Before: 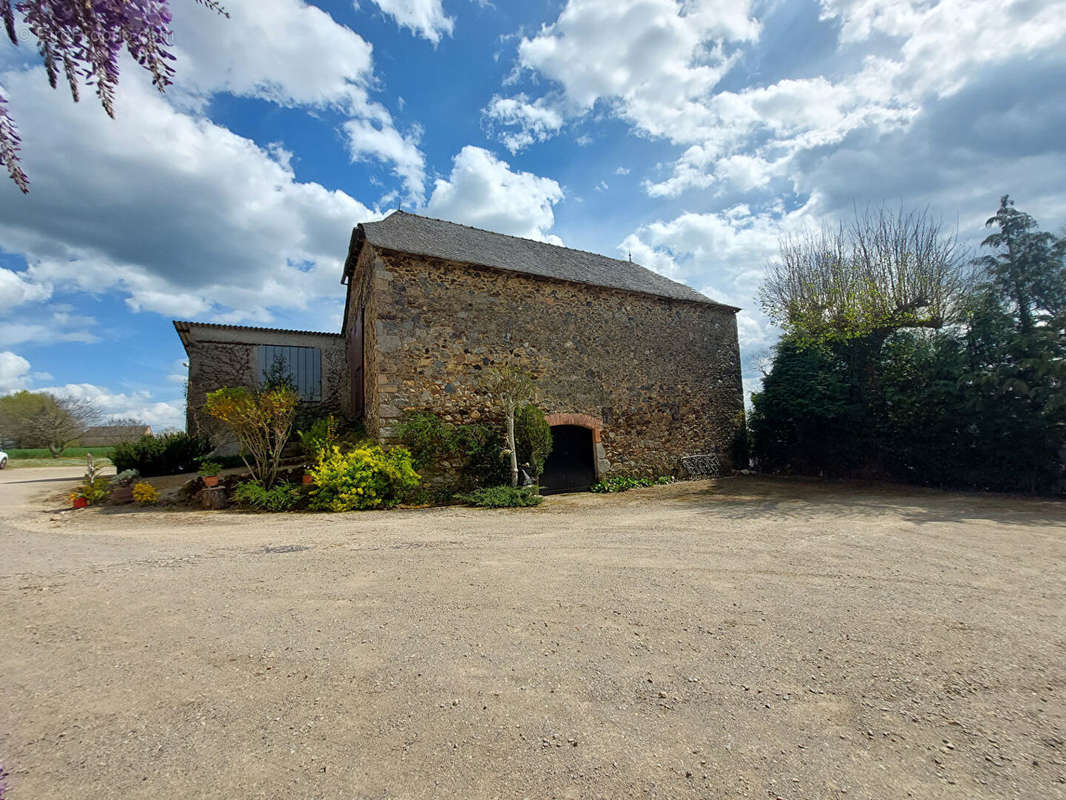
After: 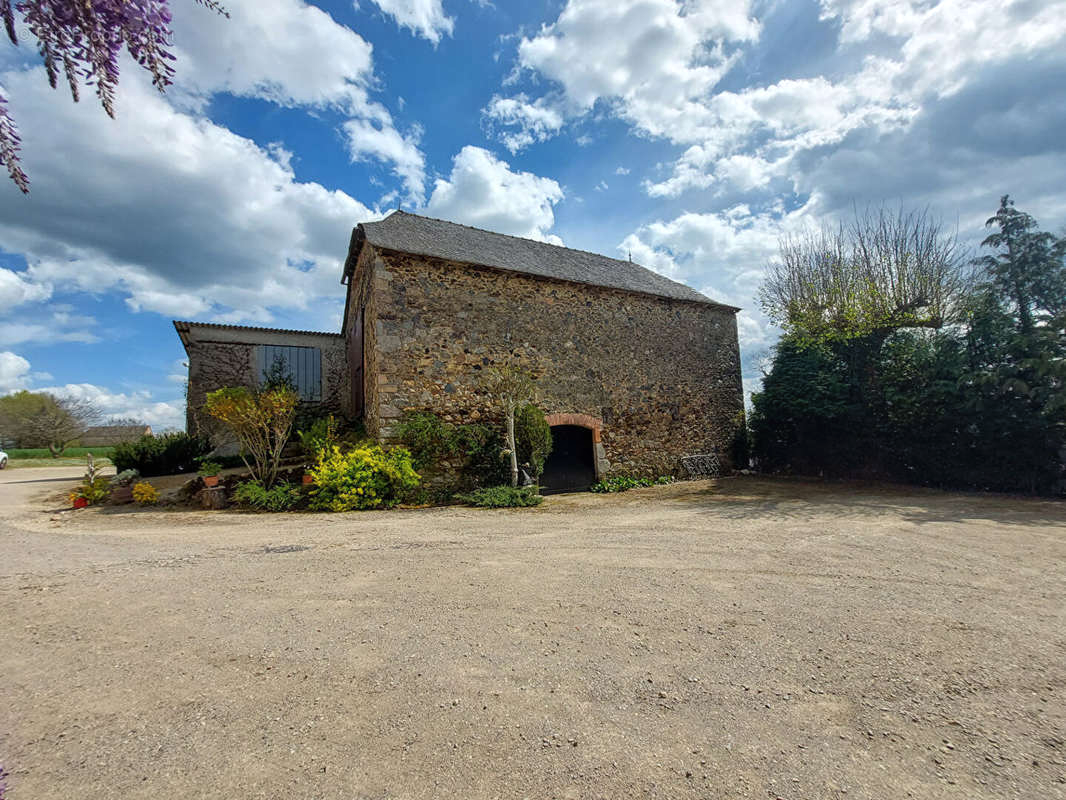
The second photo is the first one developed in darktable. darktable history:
tone equalizer: edges refinement/feathering 500, mask exposure compensation -1.57 EV, preserve details no
local contrast: detail 116%
